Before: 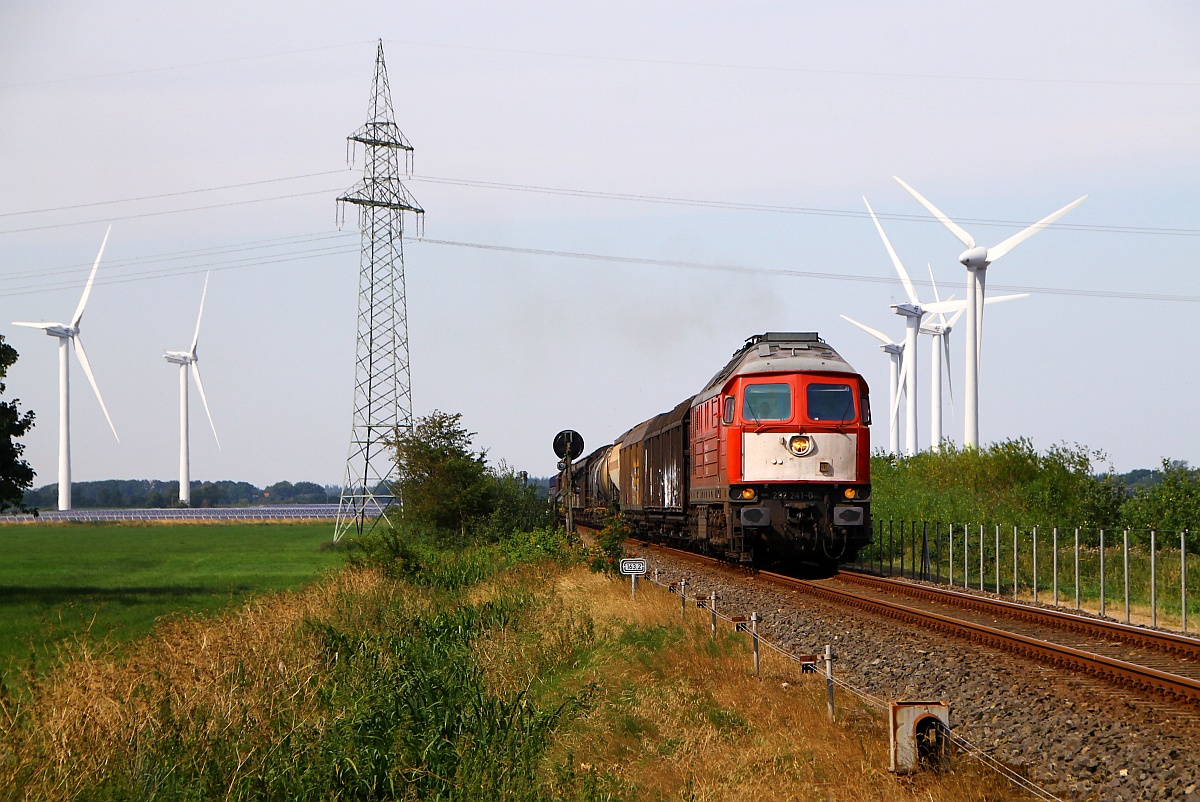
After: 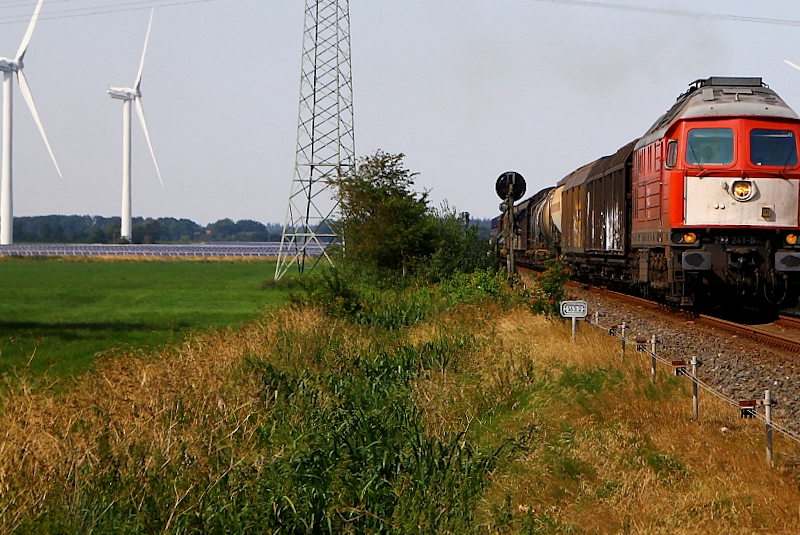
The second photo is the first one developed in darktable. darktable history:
crop and rotate: angle -0.82°, left 3.85%, top 31.828%, right 27.992%
local contrast: mode bilateral grid, contrast 15, coarseness 36, detail 105%, midtone range 0.2
exposure: black level correction 0.002, exposure -0.1 EV, compensate highlight preservation false
